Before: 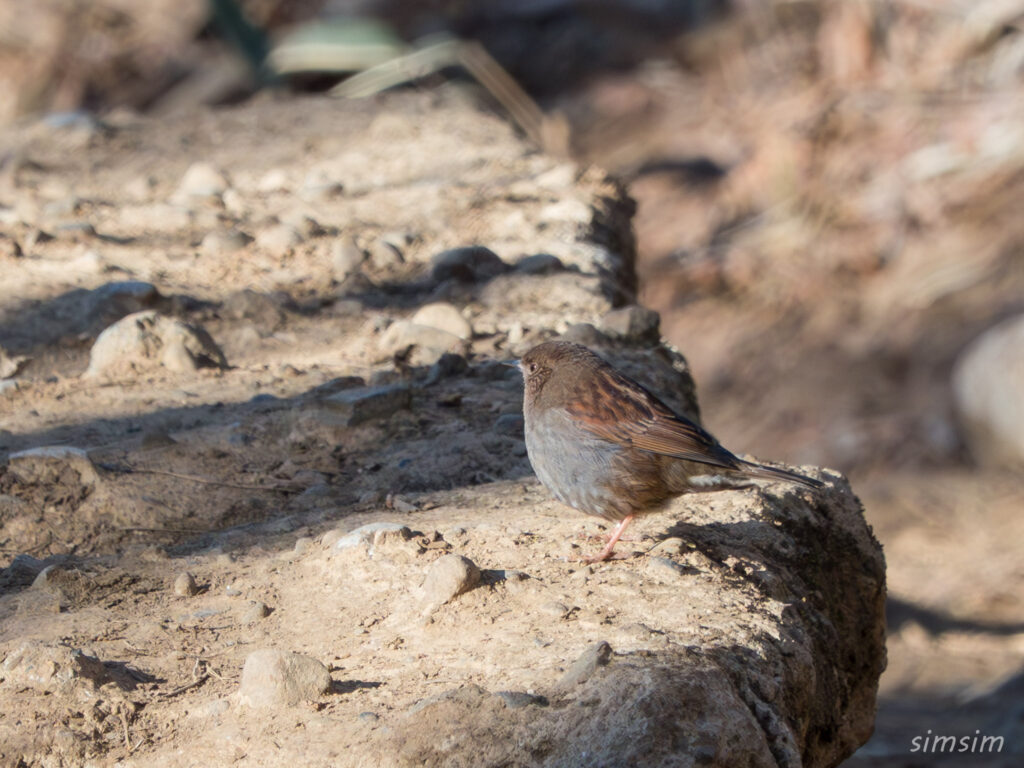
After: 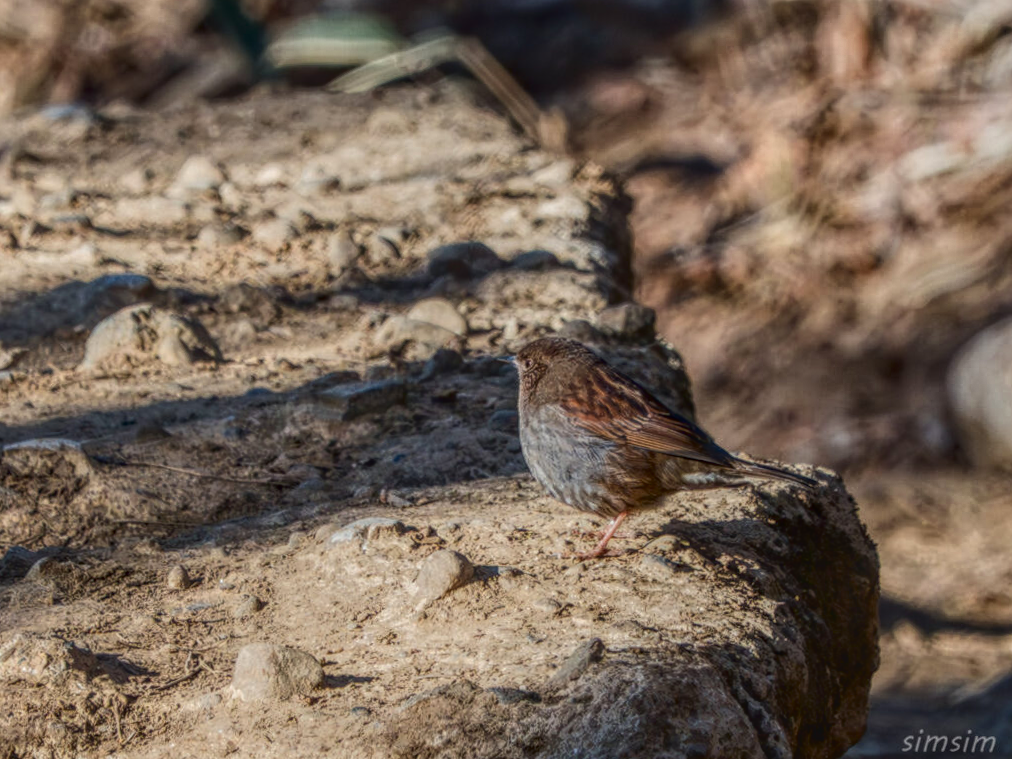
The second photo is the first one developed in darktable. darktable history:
contrast brightness saturation: contrast 0.19, brightness -0.24, saturation 0.11
crop and rotate: angle -0.5°
local contrast: highlights 20%, shadows 30%, detail 200%, midtone range 0.2
